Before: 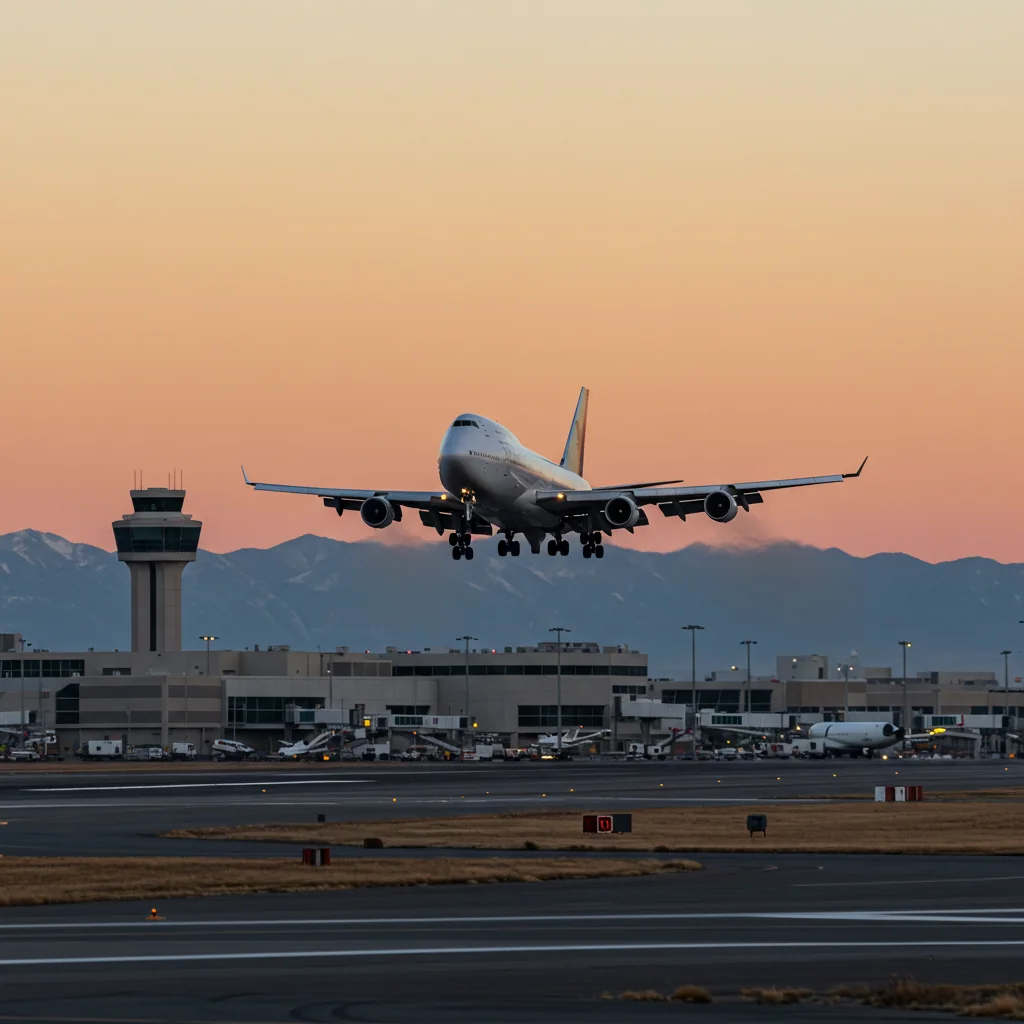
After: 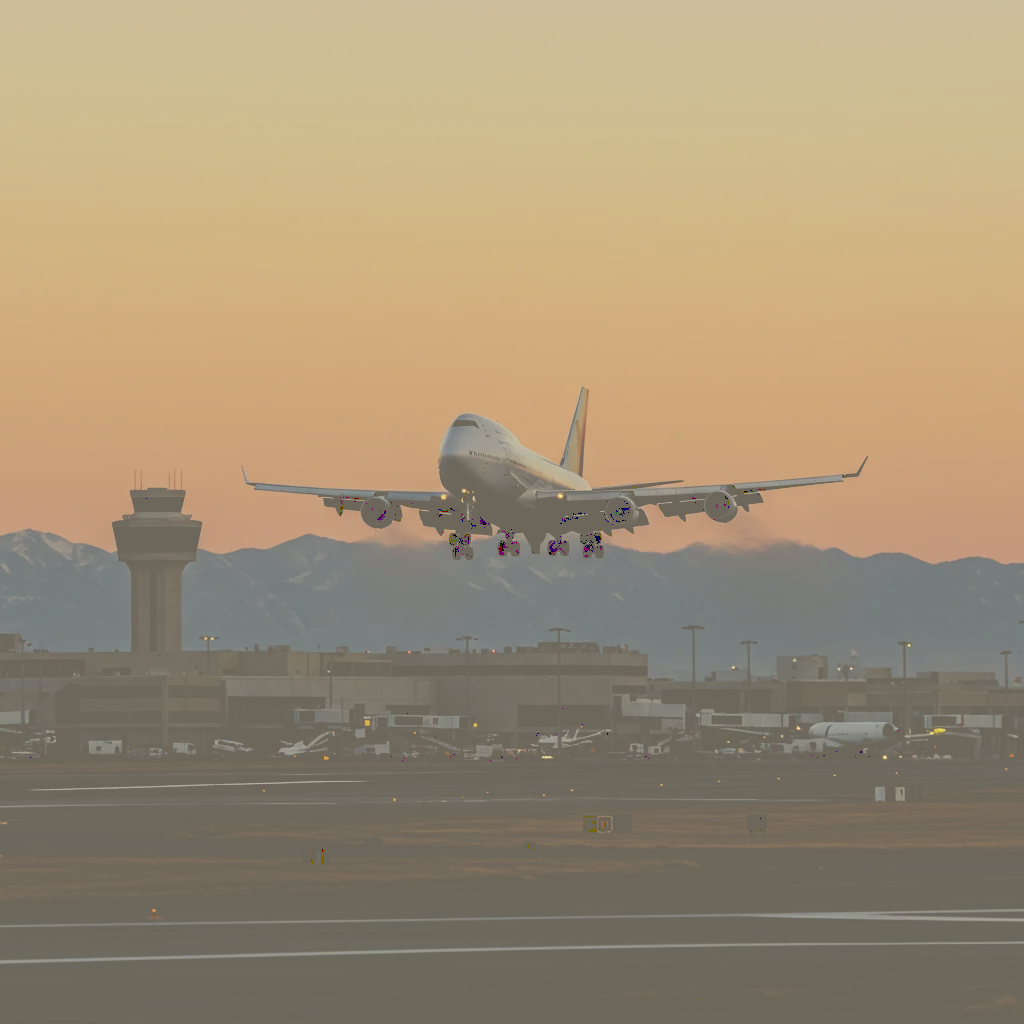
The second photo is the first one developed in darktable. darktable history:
tone curve: curves: ch0 [(0, 0) (0.003, 0.439) (0.011, 0.439) (0.025, 0.439) (0.044, 0.439) (0.069, 0.439) (0.1, 0.439) (0.136, 0.44) (0.177, 0.444) (0.224, 0.45) (0.277, 0.462) (0.335, 0.487) (0.399, 0.528) (0.468, 0.577) (0.543, 0.621) (0.623, 0.669) (0.709, 0.715) (0.801, 0.764) (0.898, 0.804) (1, 1)], preserve colors none
color correction: highlights a* 1.39, highlights b* 17.83
